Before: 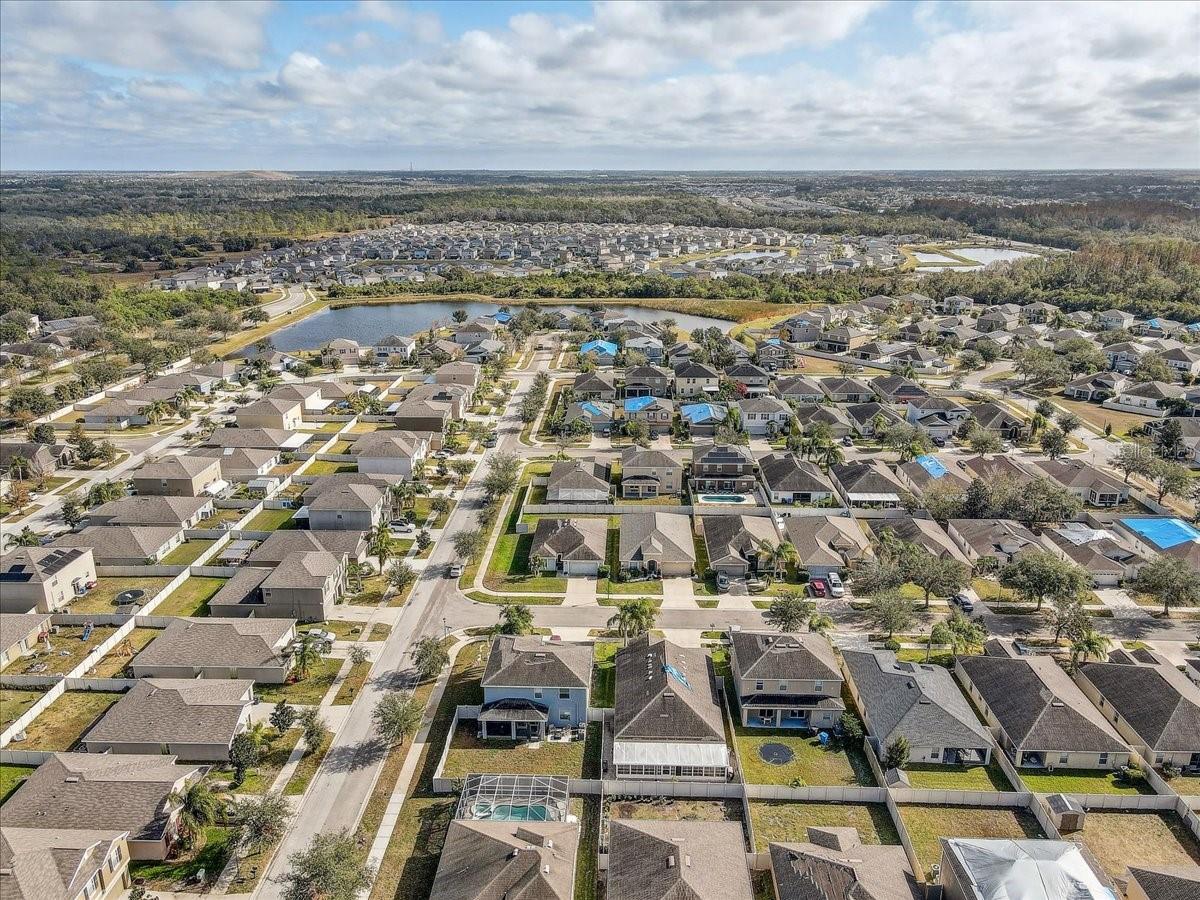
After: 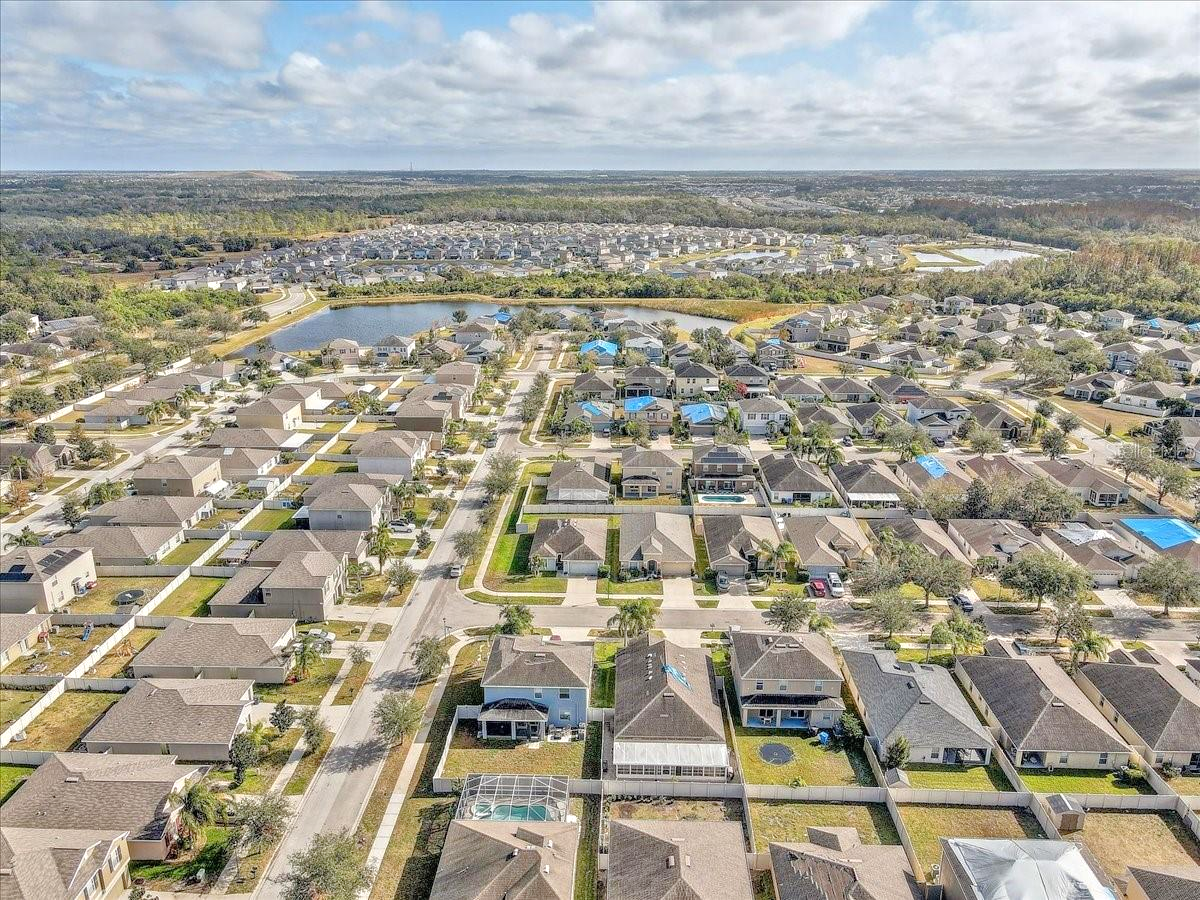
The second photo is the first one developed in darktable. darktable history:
tone equalizer: -7 EV 0.159 EV, -6 EV 0.569 EV, -5 EV 1.13 EV, -4 EV 1.29 EV, -3 EV 1.14 EV, -2 EV 0.6 EV, -1 EV 0.151 EV, mask exposure compensation -0.496 EV
